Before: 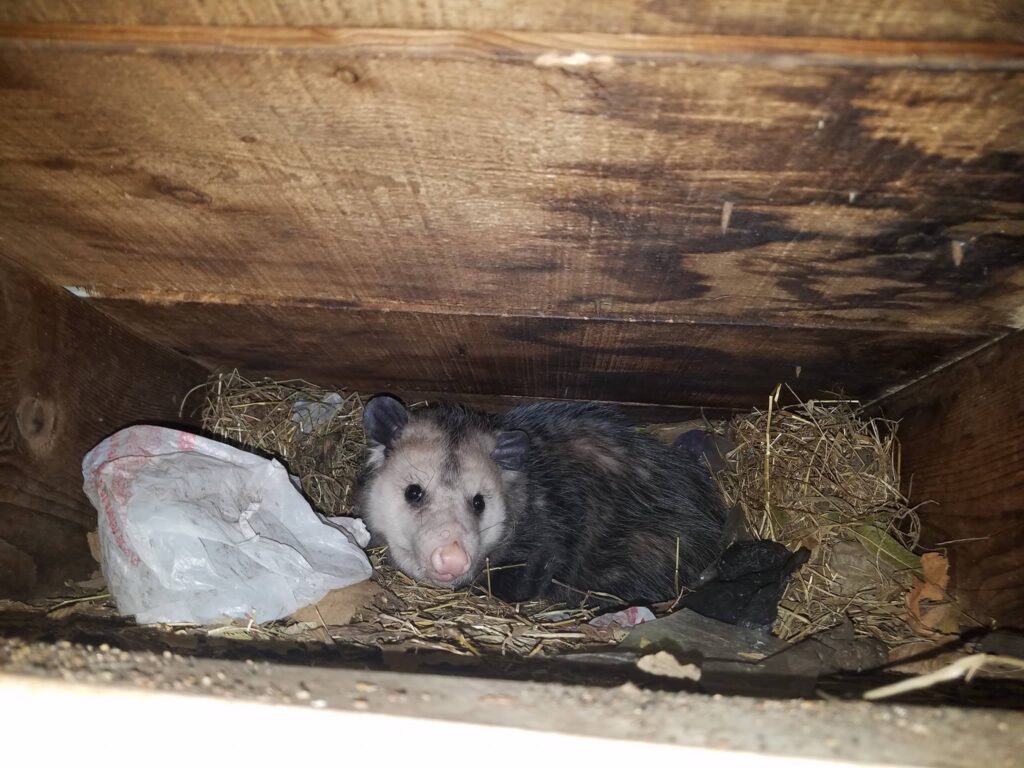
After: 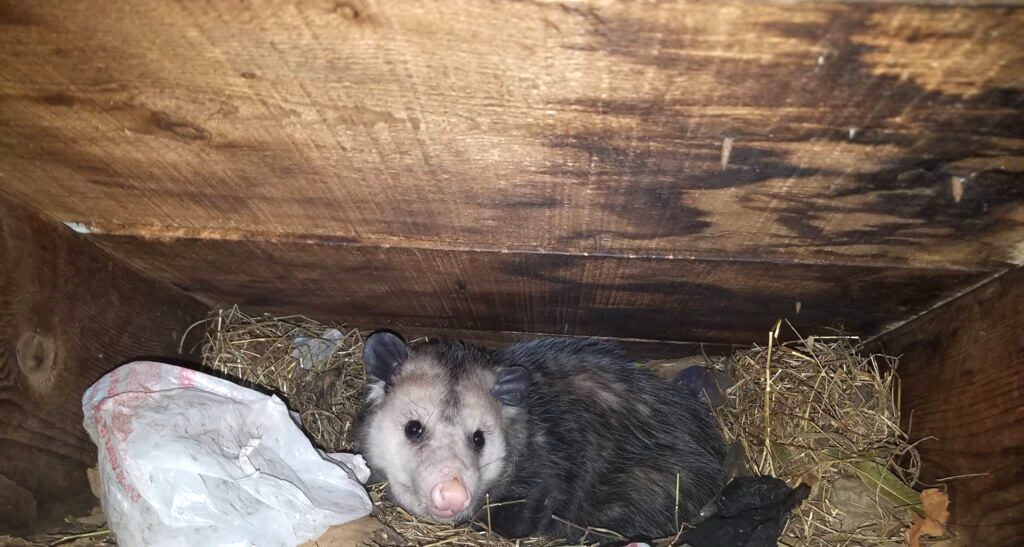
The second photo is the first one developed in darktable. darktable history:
crop and rotate: top 8.437%, bottom 20.212%
exposure: exposure 0.512 EV, compensate exposure bias true, compensate highlight preservation false
